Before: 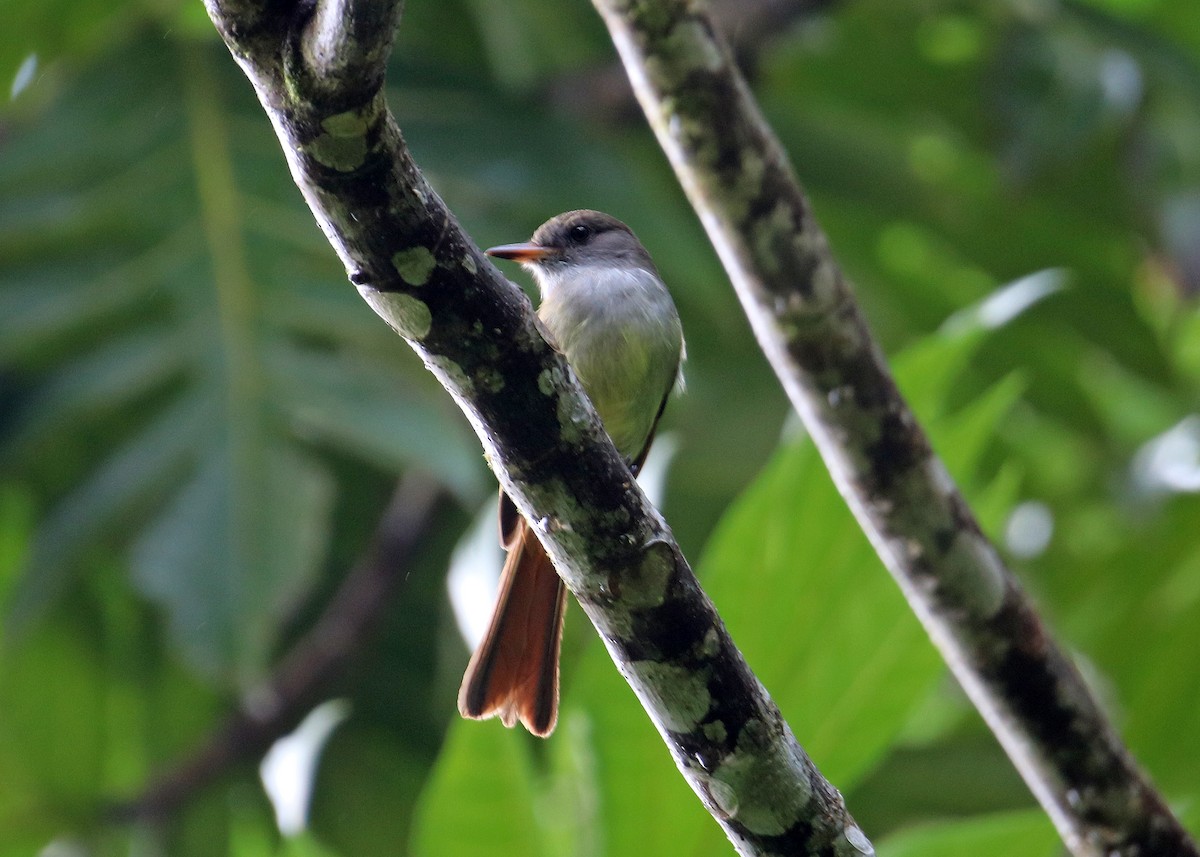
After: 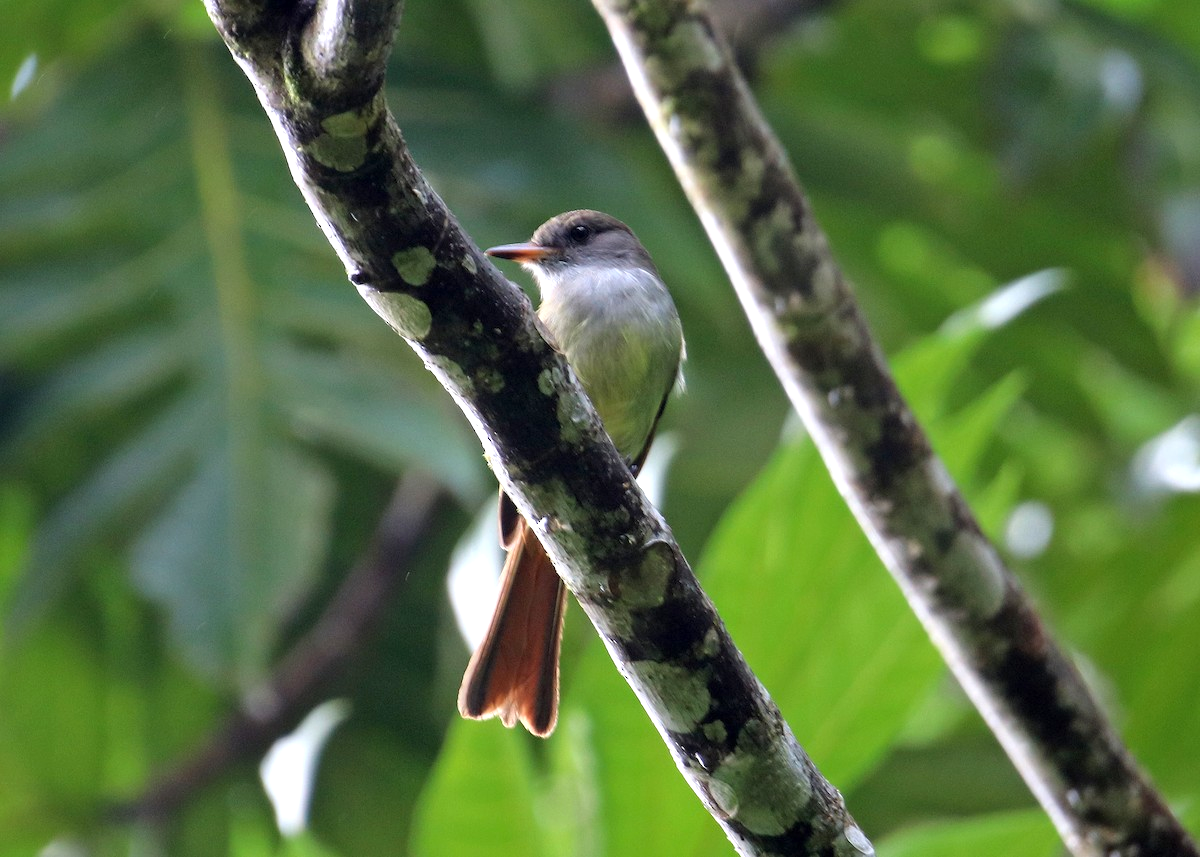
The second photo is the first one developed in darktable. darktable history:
exposure: exposure 0.407 EV, compensate highlight preservation false
